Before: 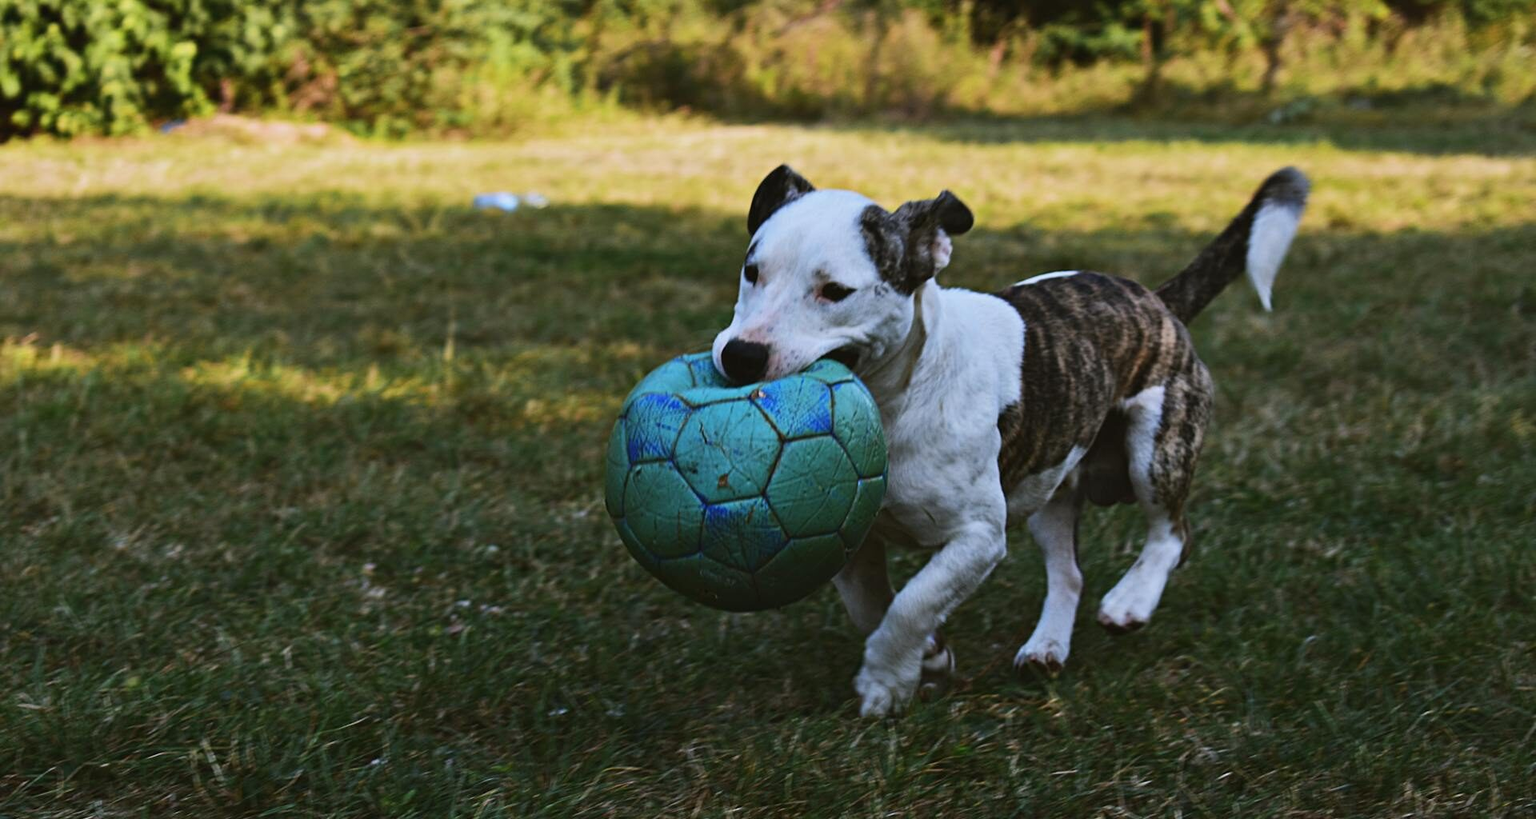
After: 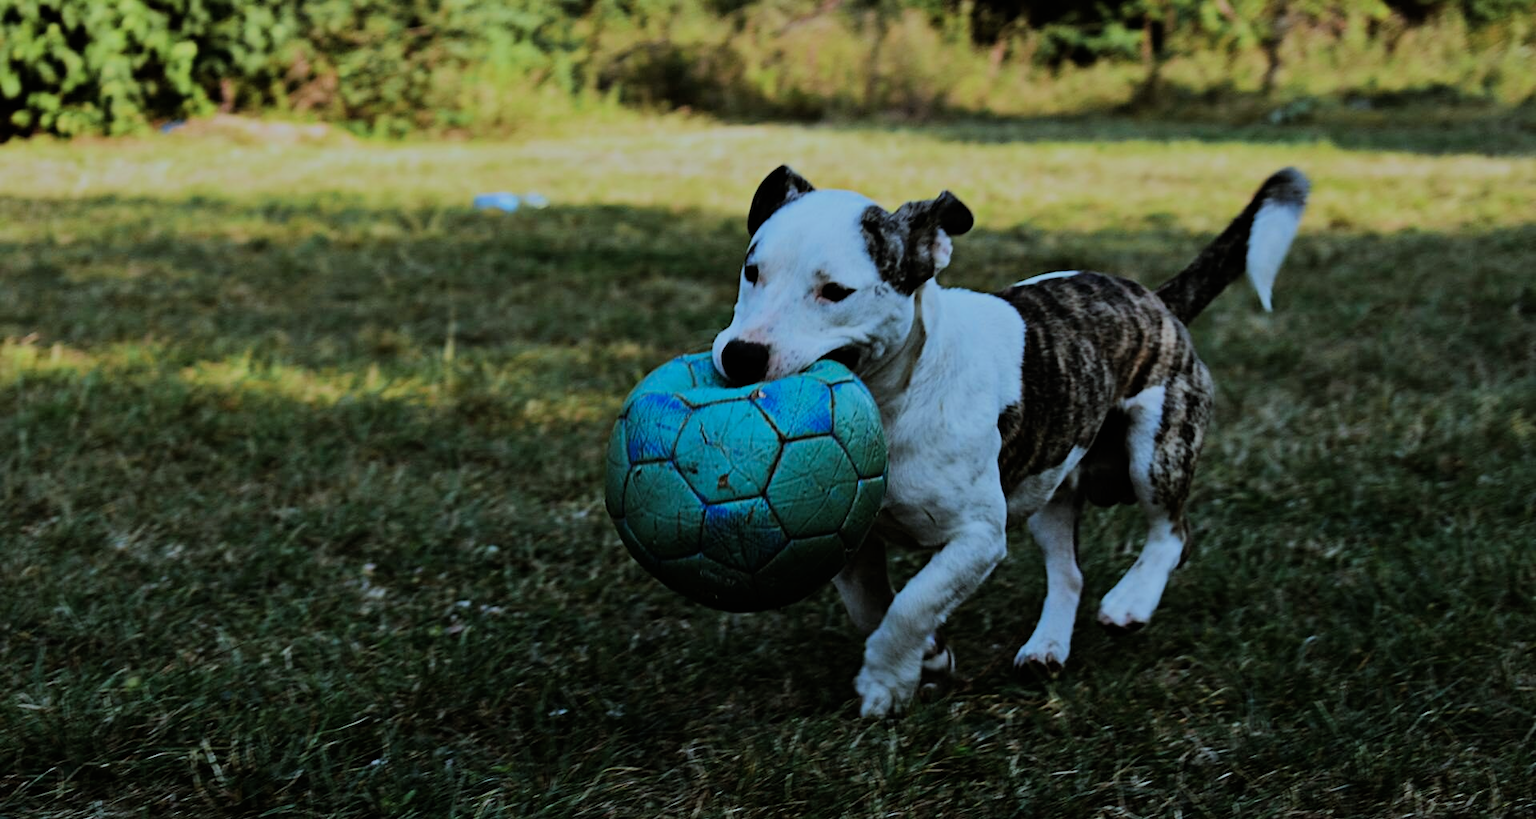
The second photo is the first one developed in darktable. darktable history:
exposure: exposure 0 EV, compensate highlight preservation false
filmic rgb: black relative exposure -6.15 EV, white relative exposure 6.96 EV, hardness 2.23, color science v6 (2022)
color correction: highlights a* -10.04, highlights b* -10.37
